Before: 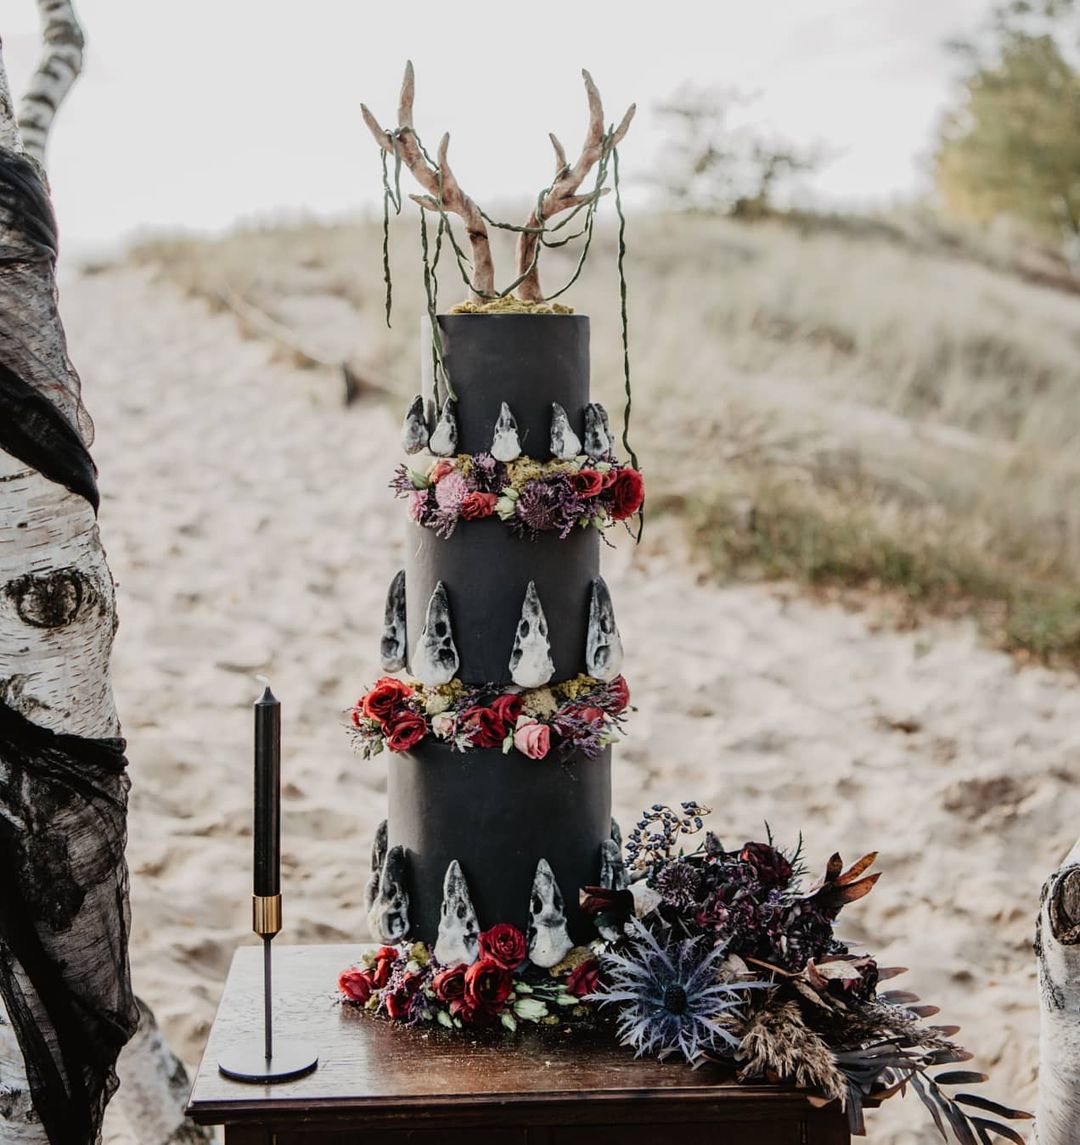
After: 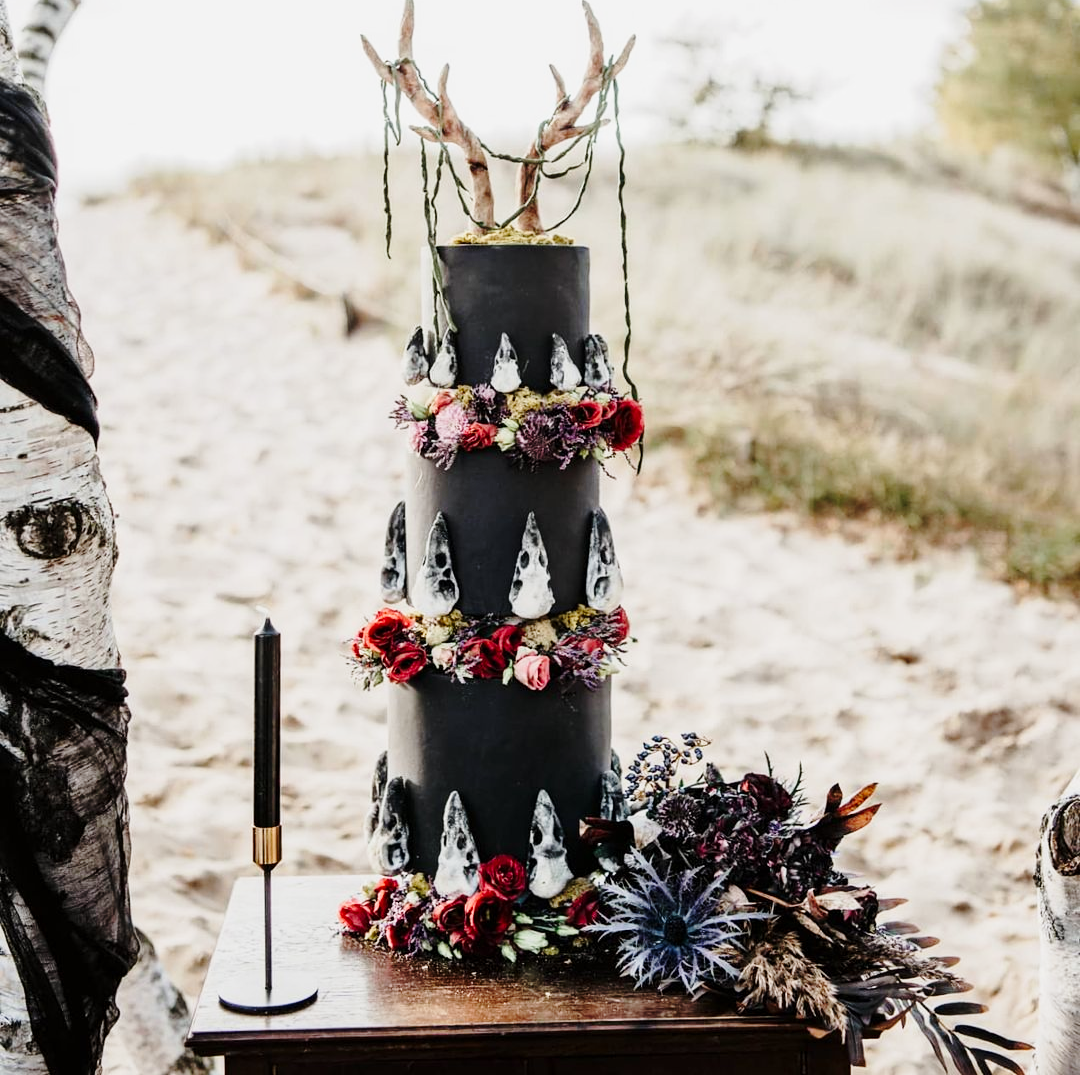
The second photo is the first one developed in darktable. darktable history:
crop and rotate: top 6.07%
base curve: curves: ch0 [(0, 0) (0.028, 0.03) (0.121, 0.232) (0.46, 0.748) (0.859, 0.968) (1, 1)], preserve colors none
exposure: black level correction 0.001, exposure -0.2 EV, compensate highlight preservation false
